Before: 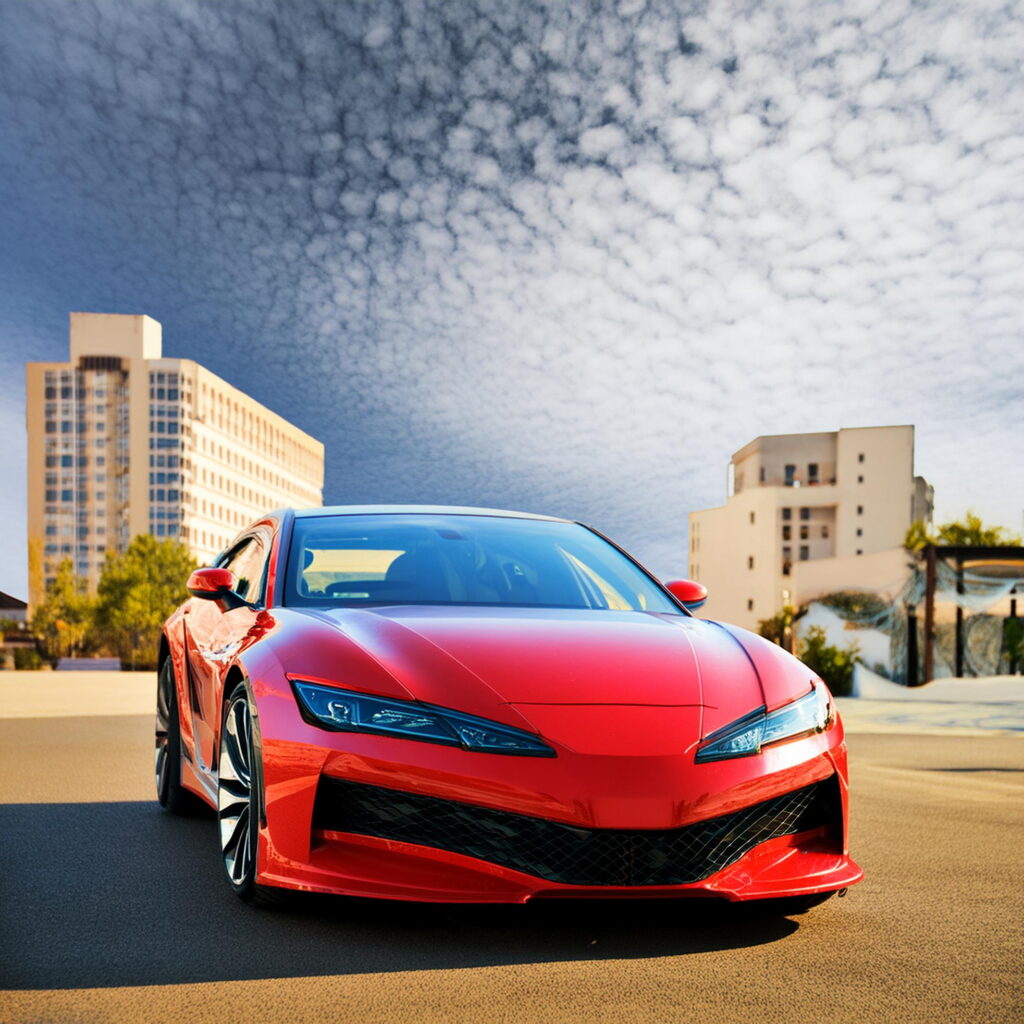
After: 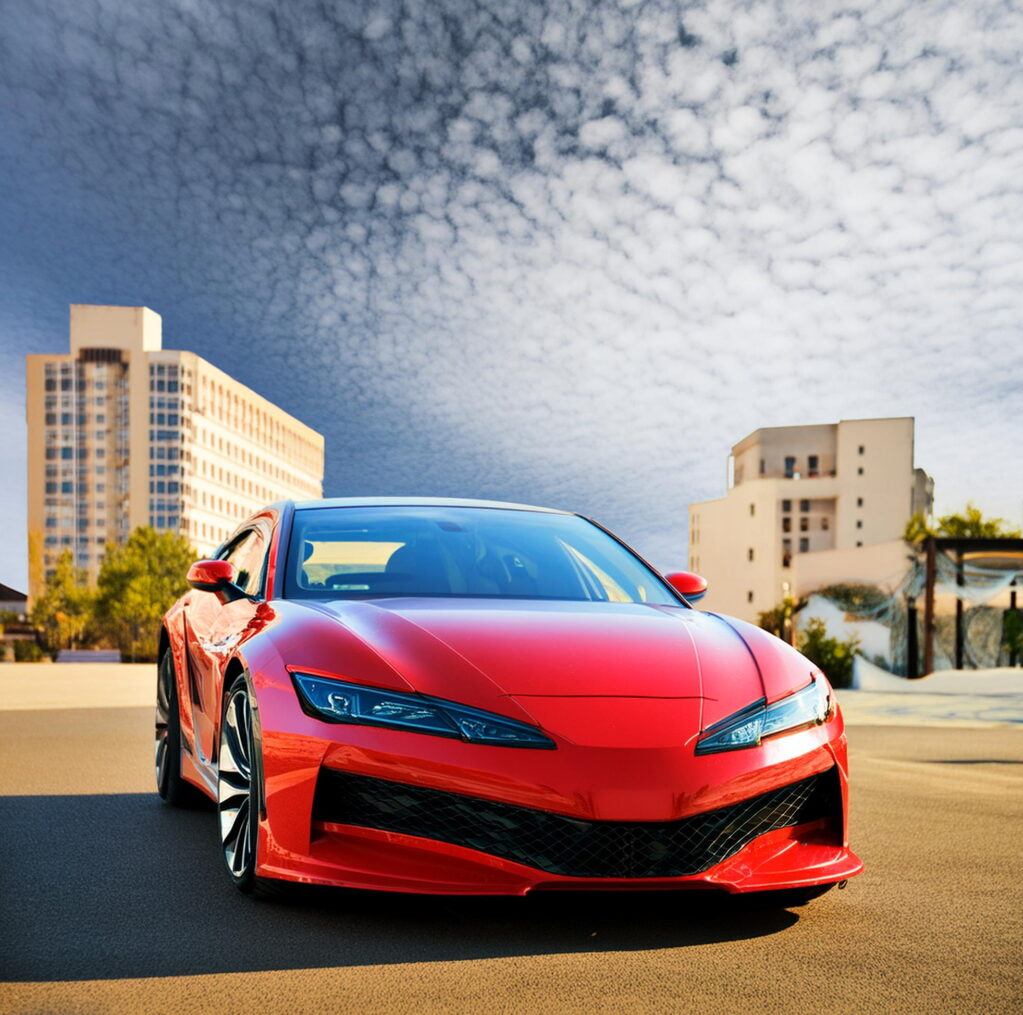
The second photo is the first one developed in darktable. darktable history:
tone equalizer: on, module defaults
crop: top 0.868%, right 0.007%
exposure: compensate exposure bias true, compensate highlight preservation false
